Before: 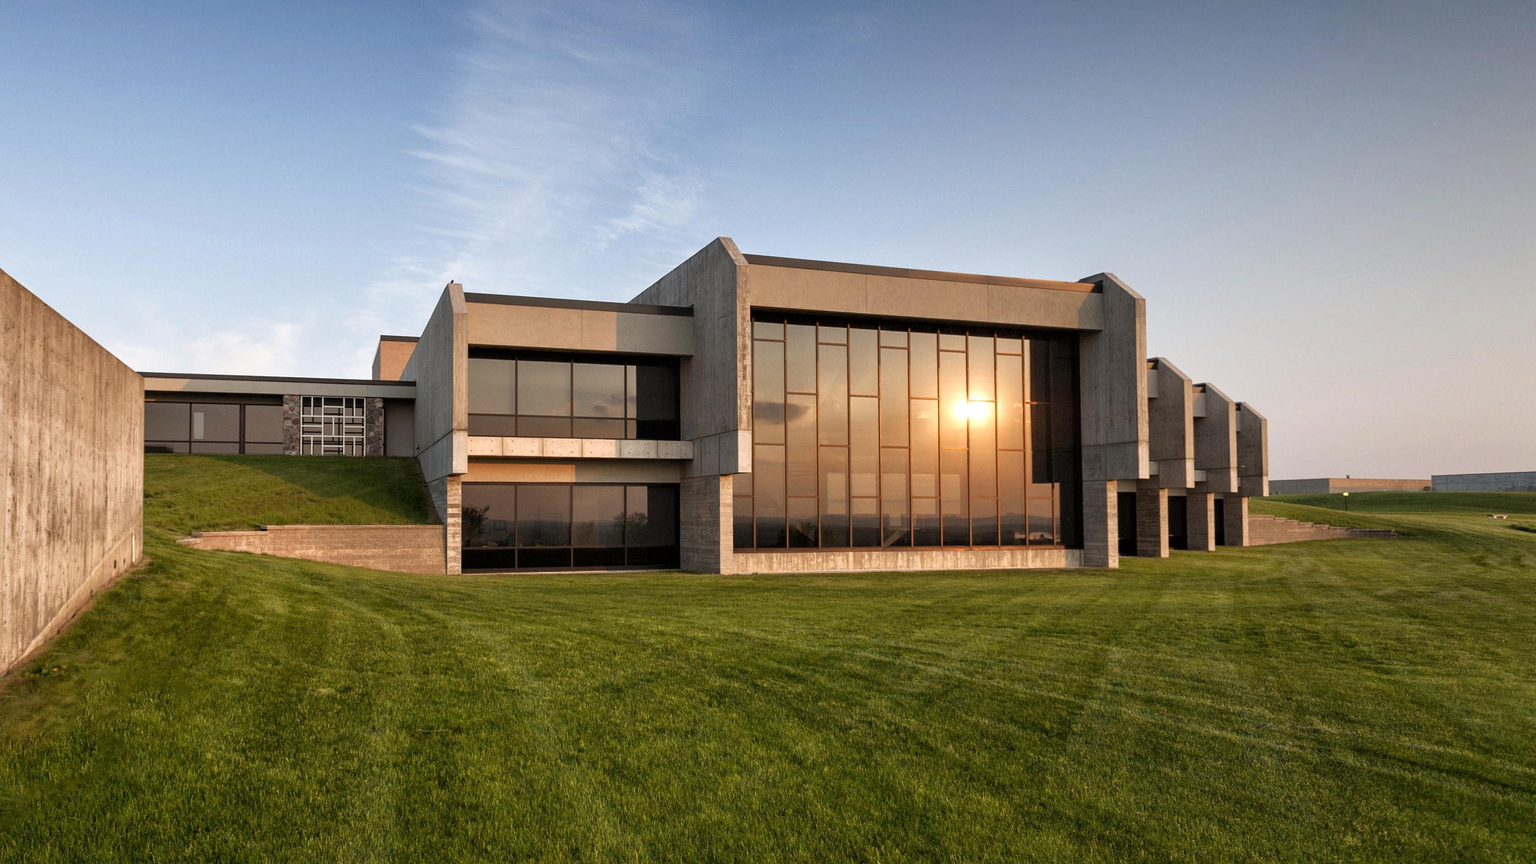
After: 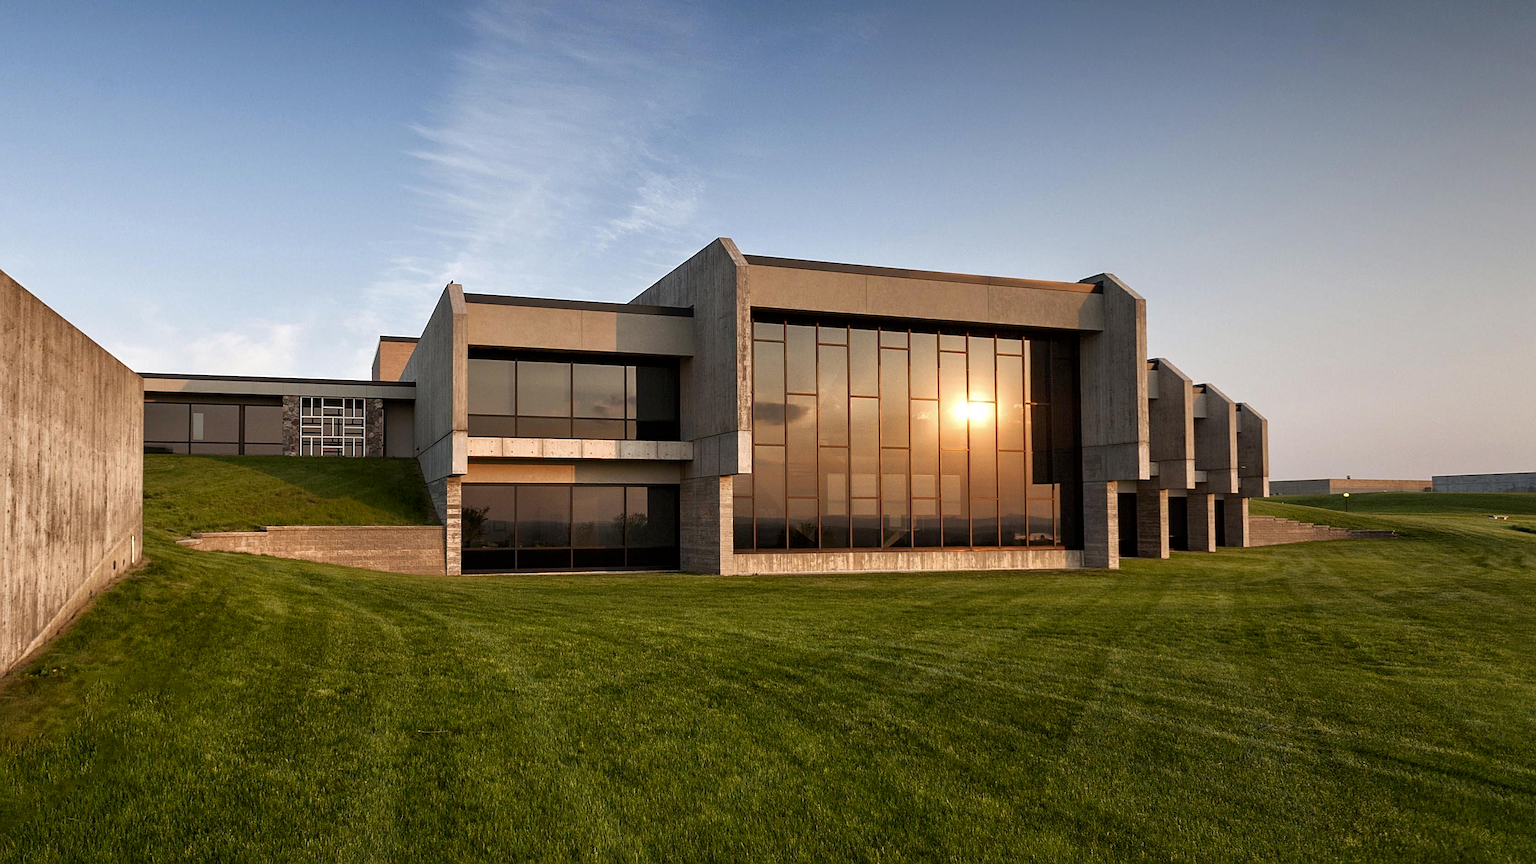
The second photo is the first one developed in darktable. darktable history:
crop and rotate: left 0.075%, bottom 0.004%
contrast brightness saturation: brightness -0.089
sharpen: amount 0.55
